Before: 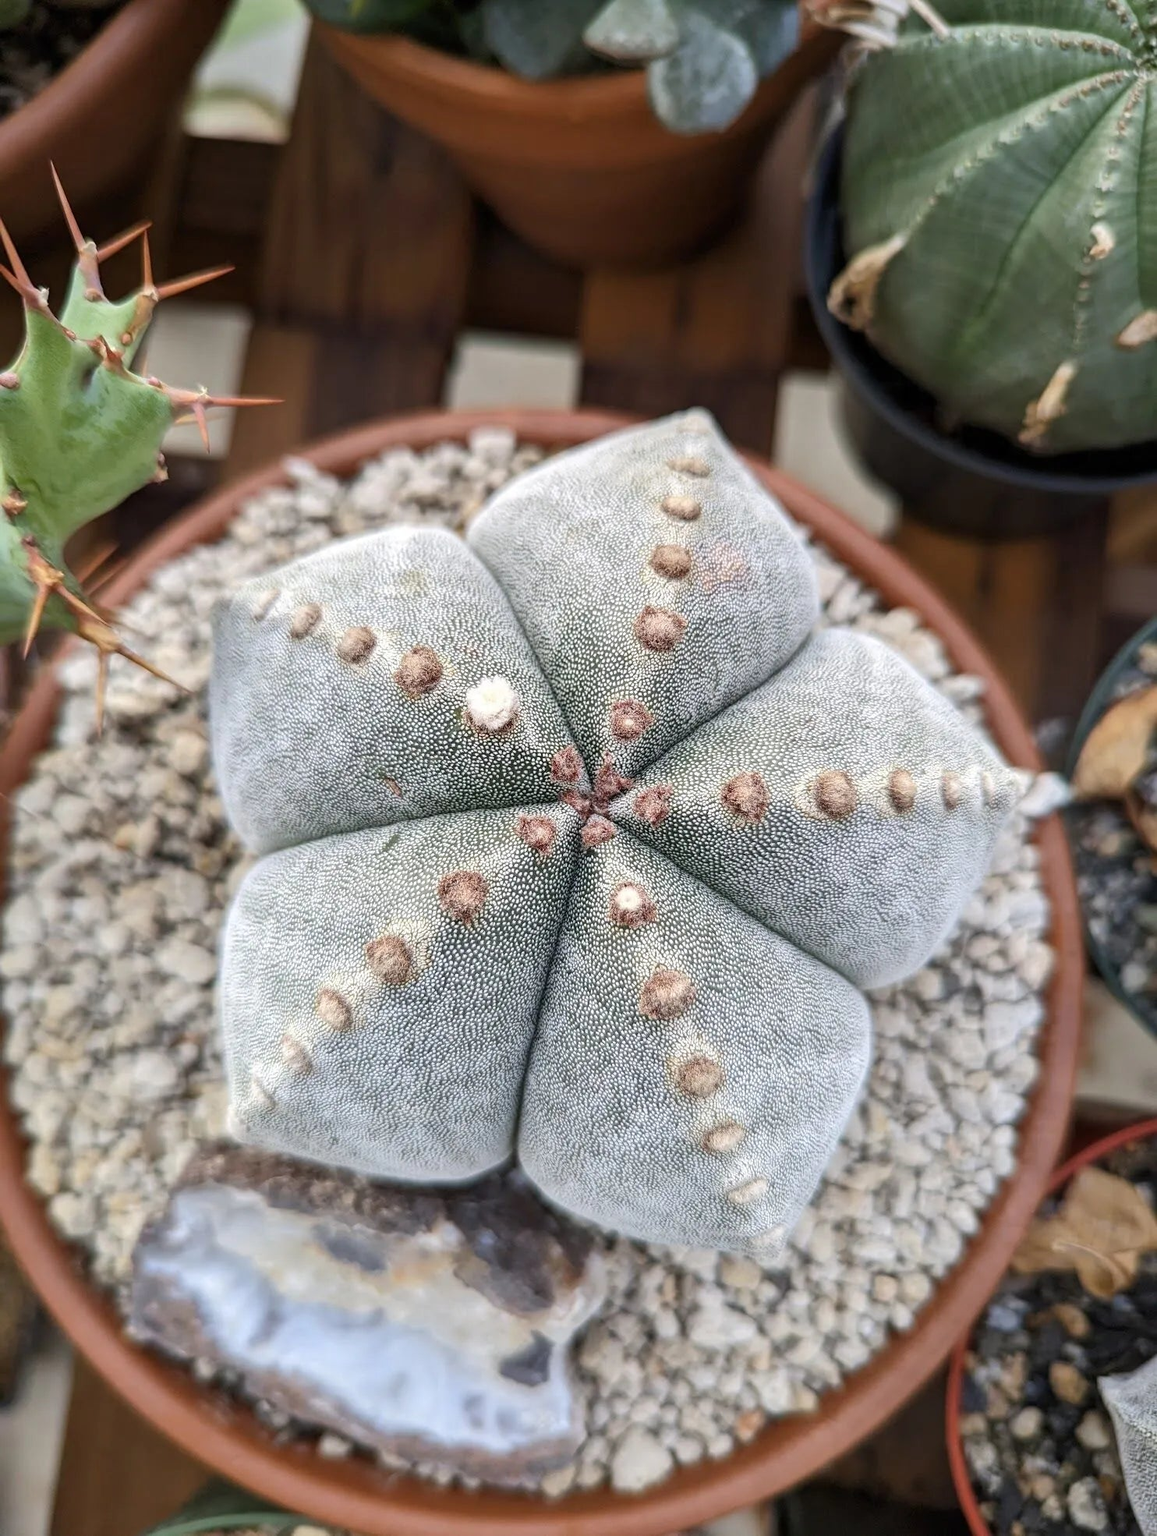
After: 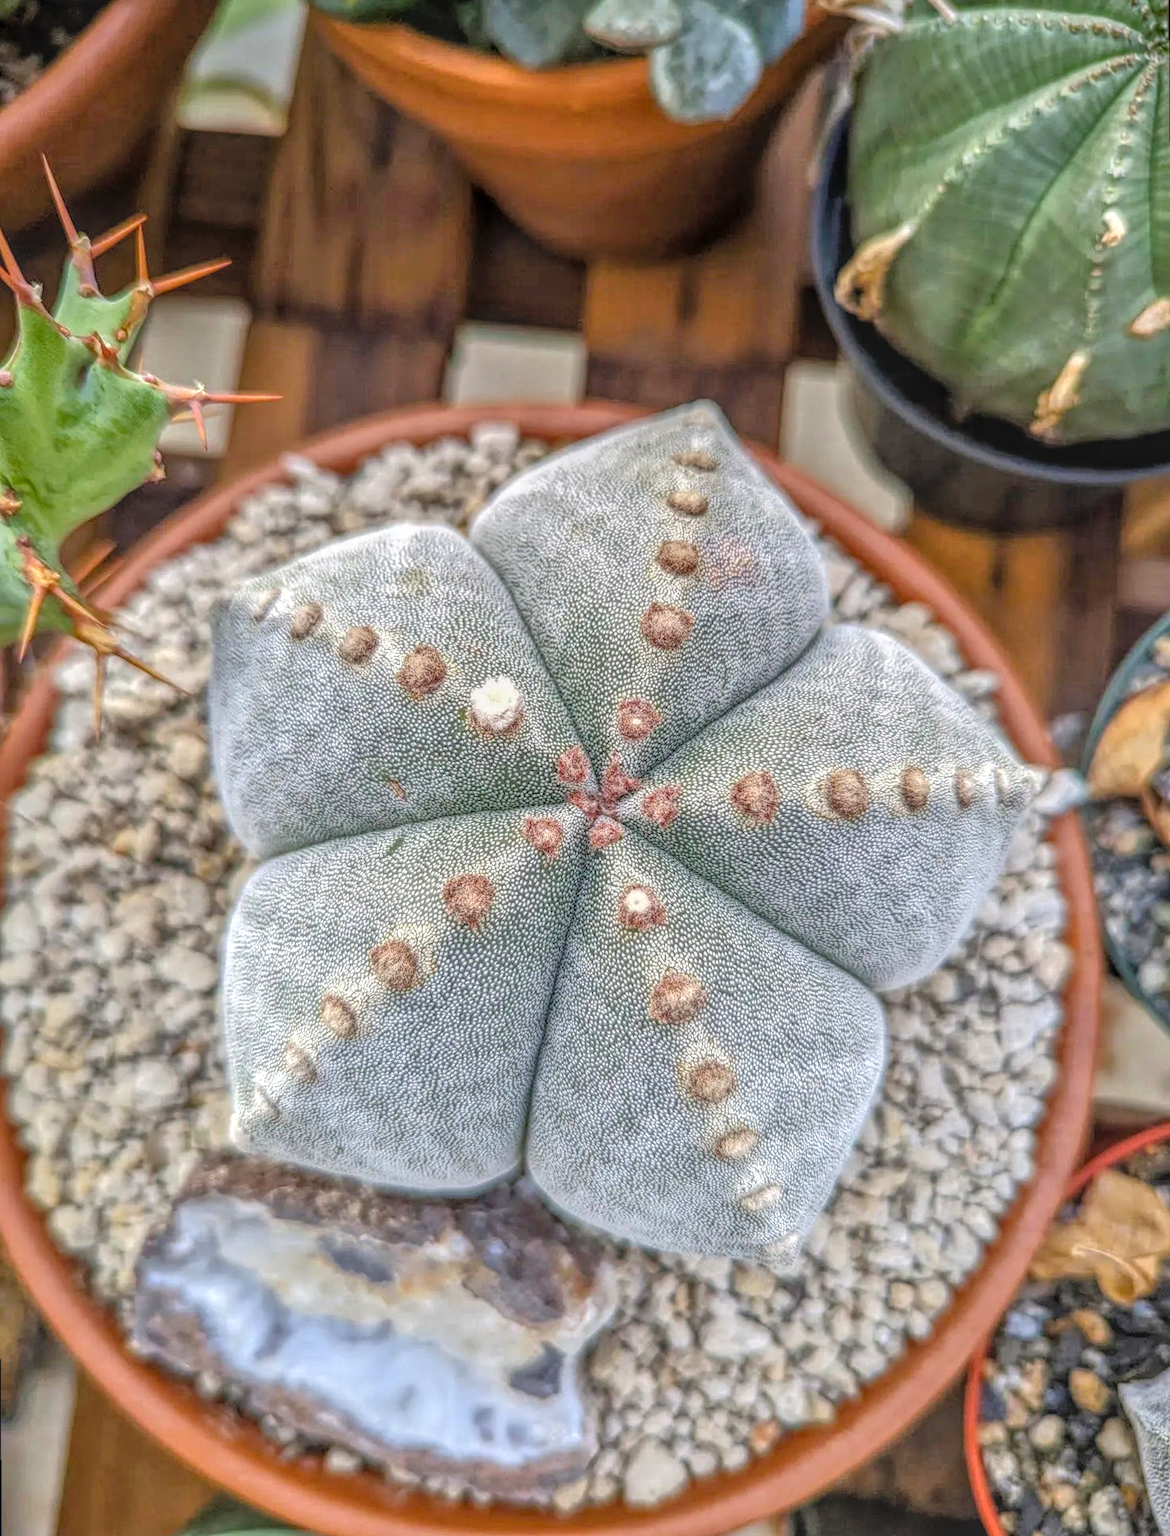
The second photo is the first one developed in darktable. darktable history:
rotate and perspective: rotation -0.45°, automatic cropping original format, crop left 0.008, crop right 0.992, crop top 0.012, crop bottom 0.988
tone equalizer: -7 EV 0.15 EV, -6 EV 0.6 EV, -5 EV 1.15 EV, -4 EV 1.33 EV, -3 EV 1.15 EV, -2 EV 0.6 EV, -1 EV 0.15 EV, mask exposure compensation -0.5 EV
color balance rgb: perceptual saturation grading › global saturation 20%, global vibrance 20%
local contrast: highlights 20%, shadows 30%, detail 200%, midtone range 0.2
contrast brightness saturation: contrast 0.01, saturation -0.05
